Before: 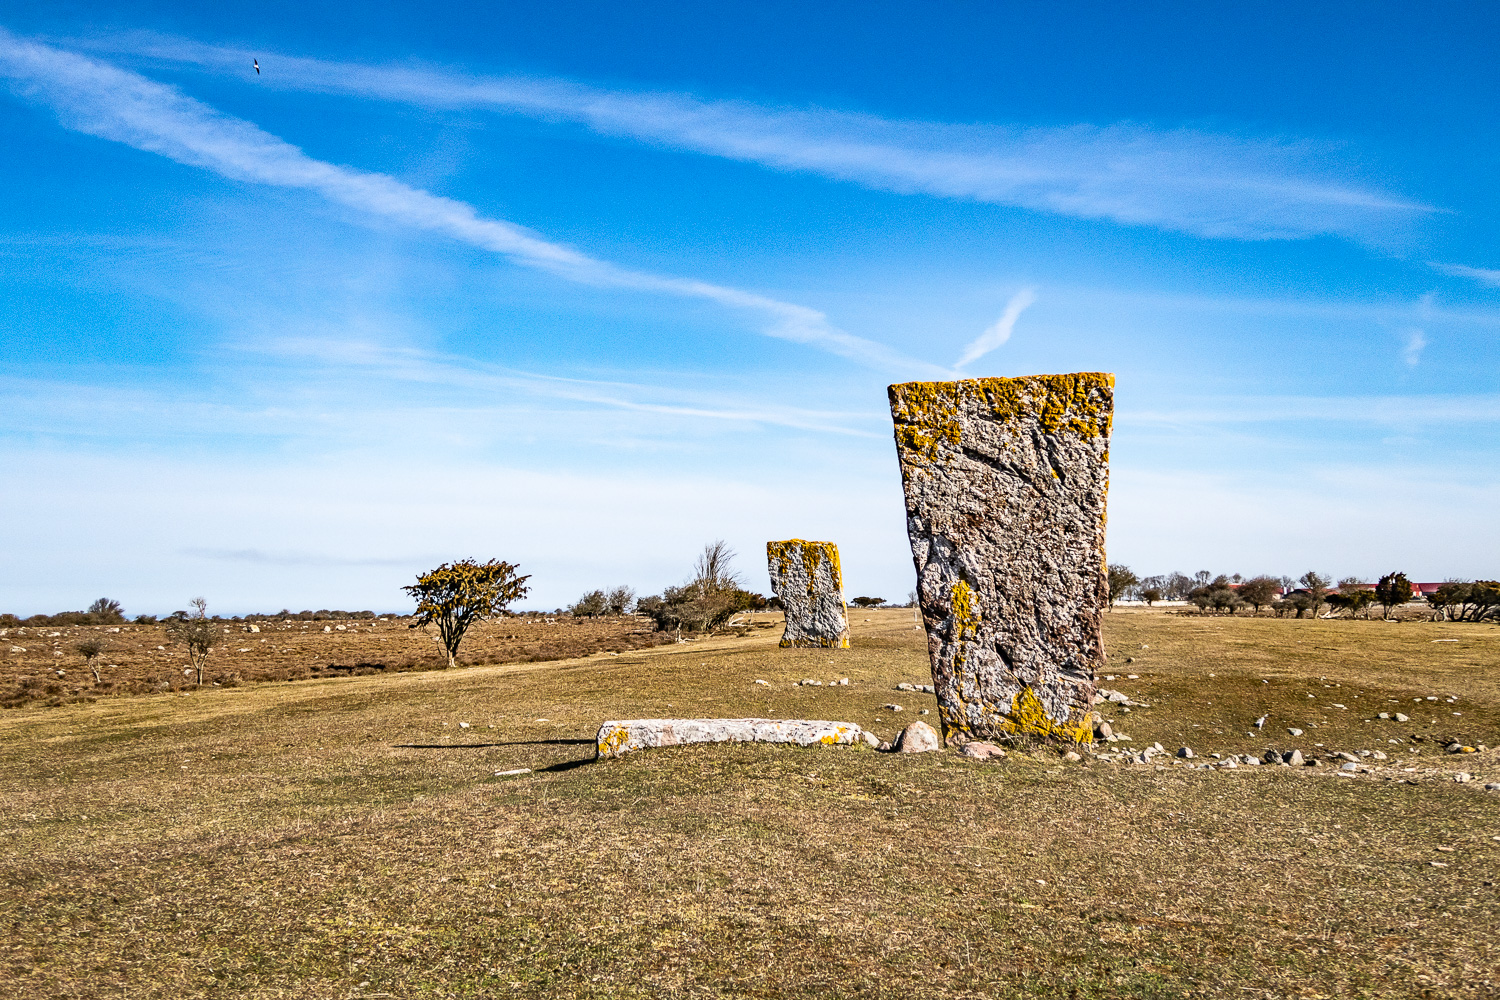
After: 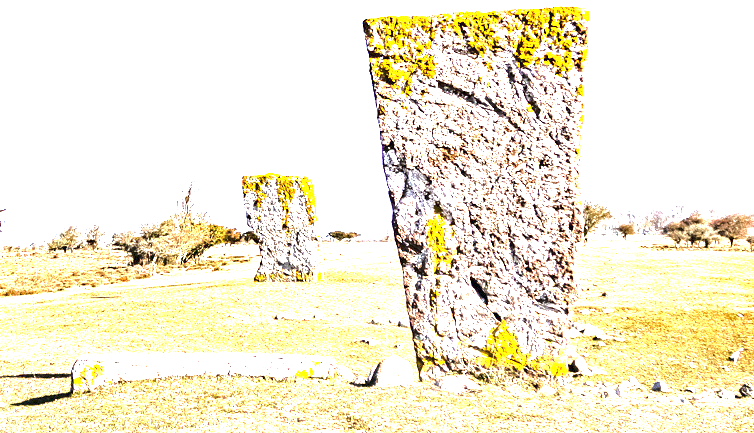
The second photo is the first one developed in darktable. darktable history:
exposure: exposure 2 EV, compensate exposure bias true, compensate highlight preservation false
crop: left 35.03%, top 36.625%, right 14.663%, bottom 20.057%
tone equalizer: -8 EV 0.001 EV, -7 EV -0.002 EV, -6 EV 0.002 EV, -5 EV -0.03 EV, -4 EV -0.116 EV, -3 EV -0.169 EV, -2 EV 0.24 EV, -1 EV 0.702 EV, +0 EV 0.493 EV
